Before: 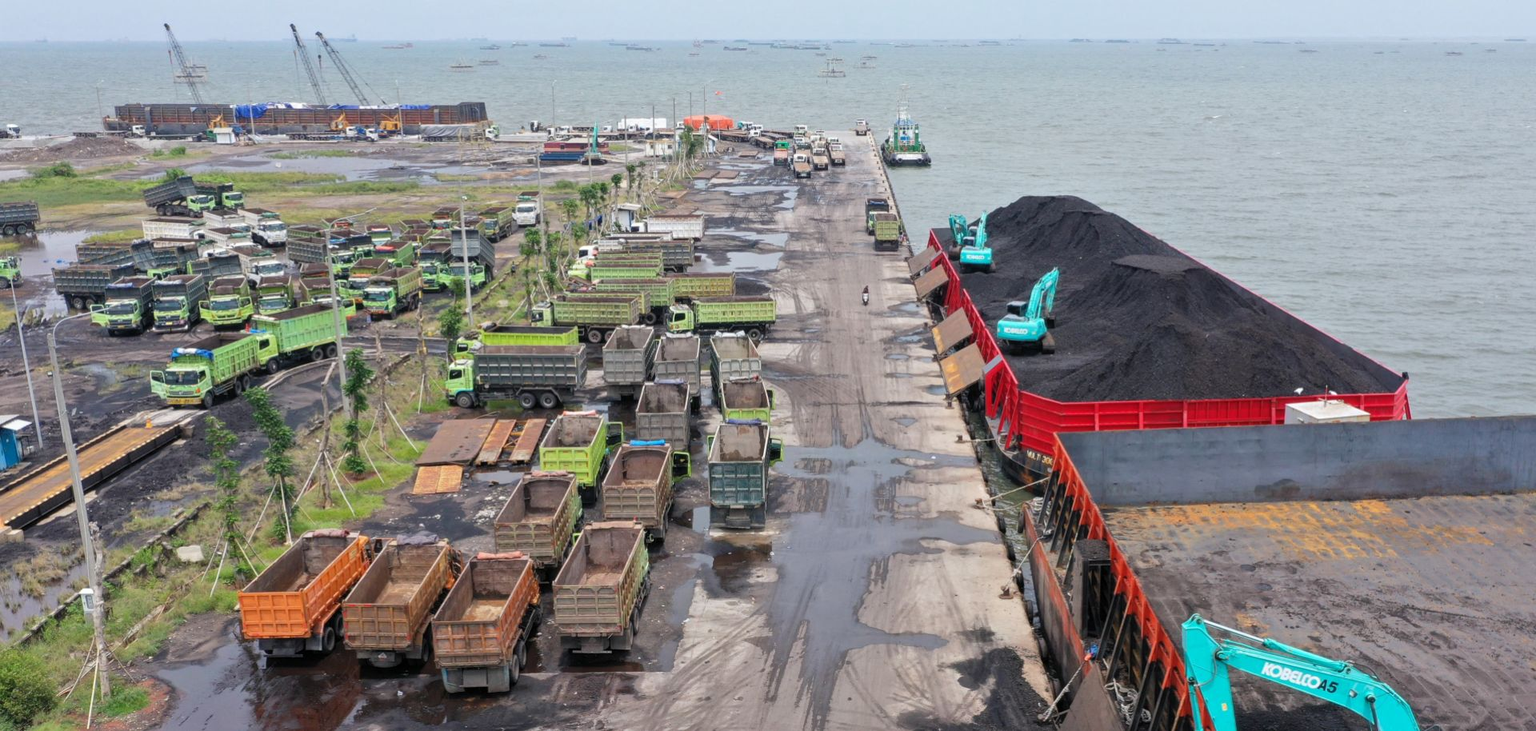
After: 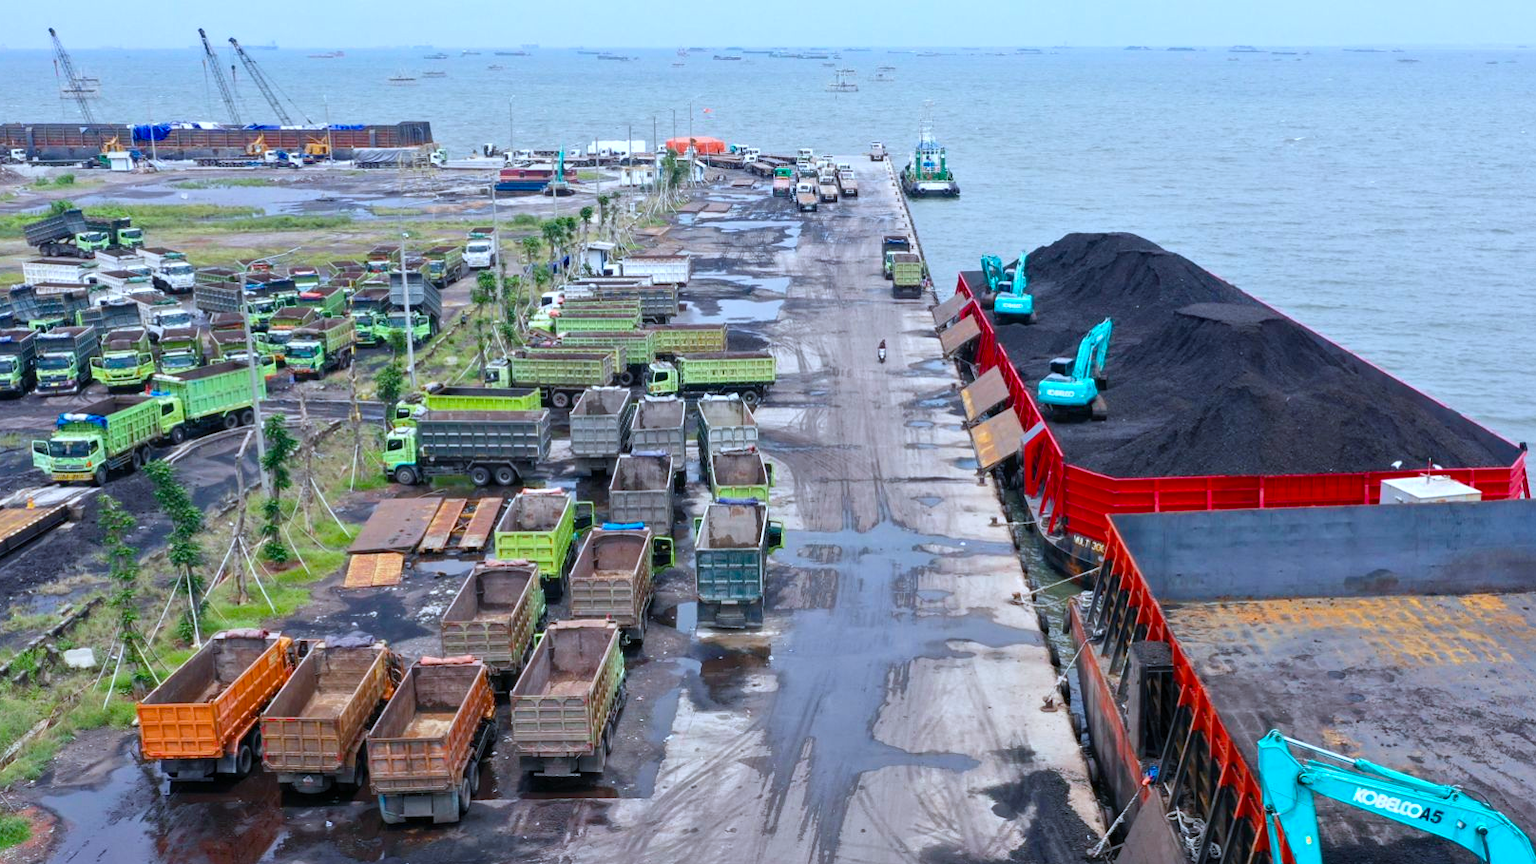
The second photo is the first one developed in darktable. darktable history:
color calibration: x 0.372, y 0.386, temperature 4283.97 K
crop: left 8.026%, right 7.374%
white balance: red 0.982, blue 1.018
color balance rgb: linear chroma grading › shadows 16%, perceptual saturation grading › global saturation 8%, perceptual saturation grading › shadows 4%, perceptual brilliance grading › global brilliance 2%, perceptual brilliance grading › highlights 8%, perceptual brilliance grading › shadows -4%, global vibrance 16%, saturation formula JzAzBz (2021)
